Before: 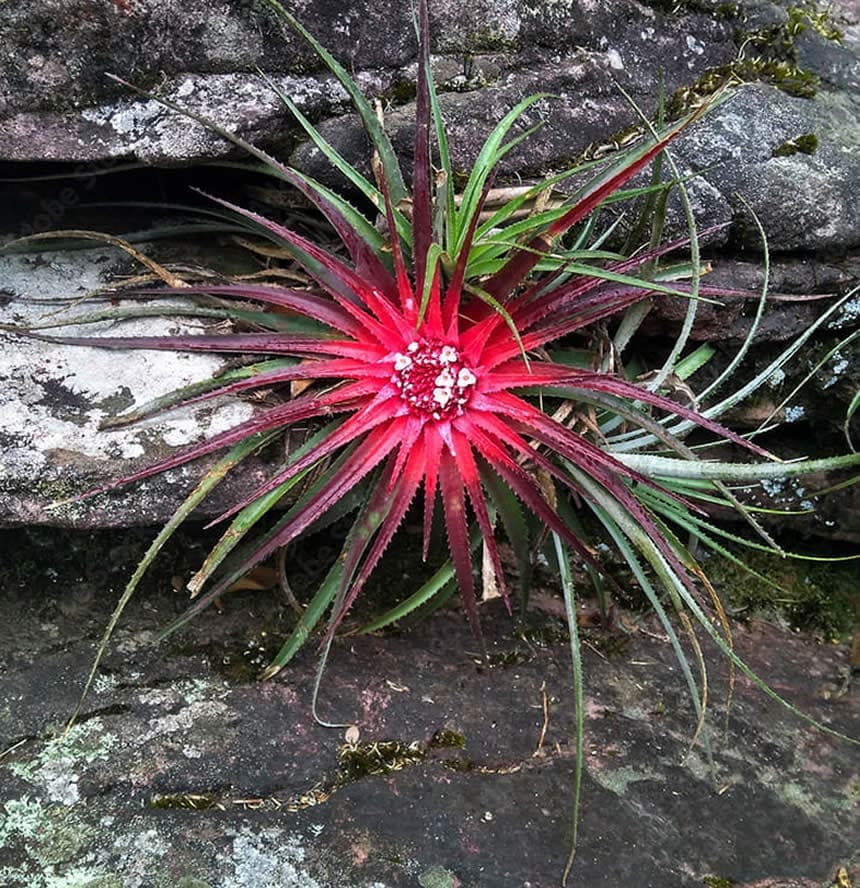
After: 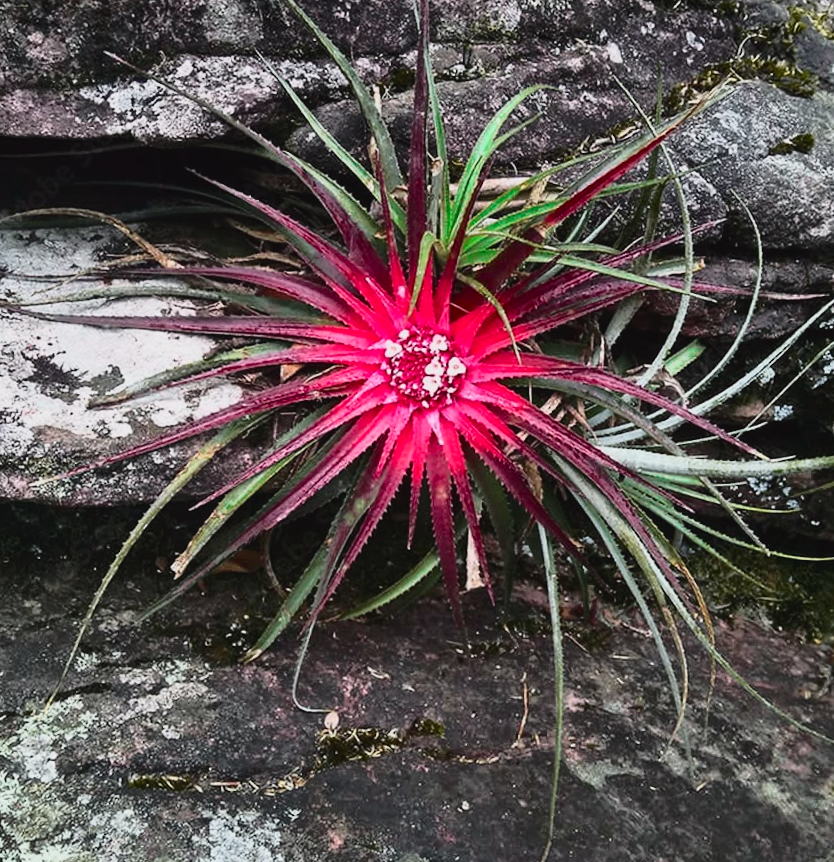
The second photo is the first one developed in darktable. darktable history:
tone curve: curves: ch0 [(0, 0.032) (0.094, 0.08) (0.265, 0.208) (0.41, 0.417) (0.498, 0.496) (0.638, 0.673) (0.819, 0.841) (0.96, 0.899)]; ch1 [(0, 0) (0.161, 0.092) (0.37, 0.302) (0.417, 0.434) (0.495, 0.498) (0.576, 0.589) (0.725, 0.765) (1, 1)]; ch2 [(0, 0) (0.352, 0.403) (0.45, 0.469) (0.521, 0.515) (0.59, 0.579) (1, 1)], color space Lab, independent channels, preserve colors none
crop and rotate: angle -1.69°
levels: levels [0, 0.492, 0.984]
tone equalizer: on, module defaults
